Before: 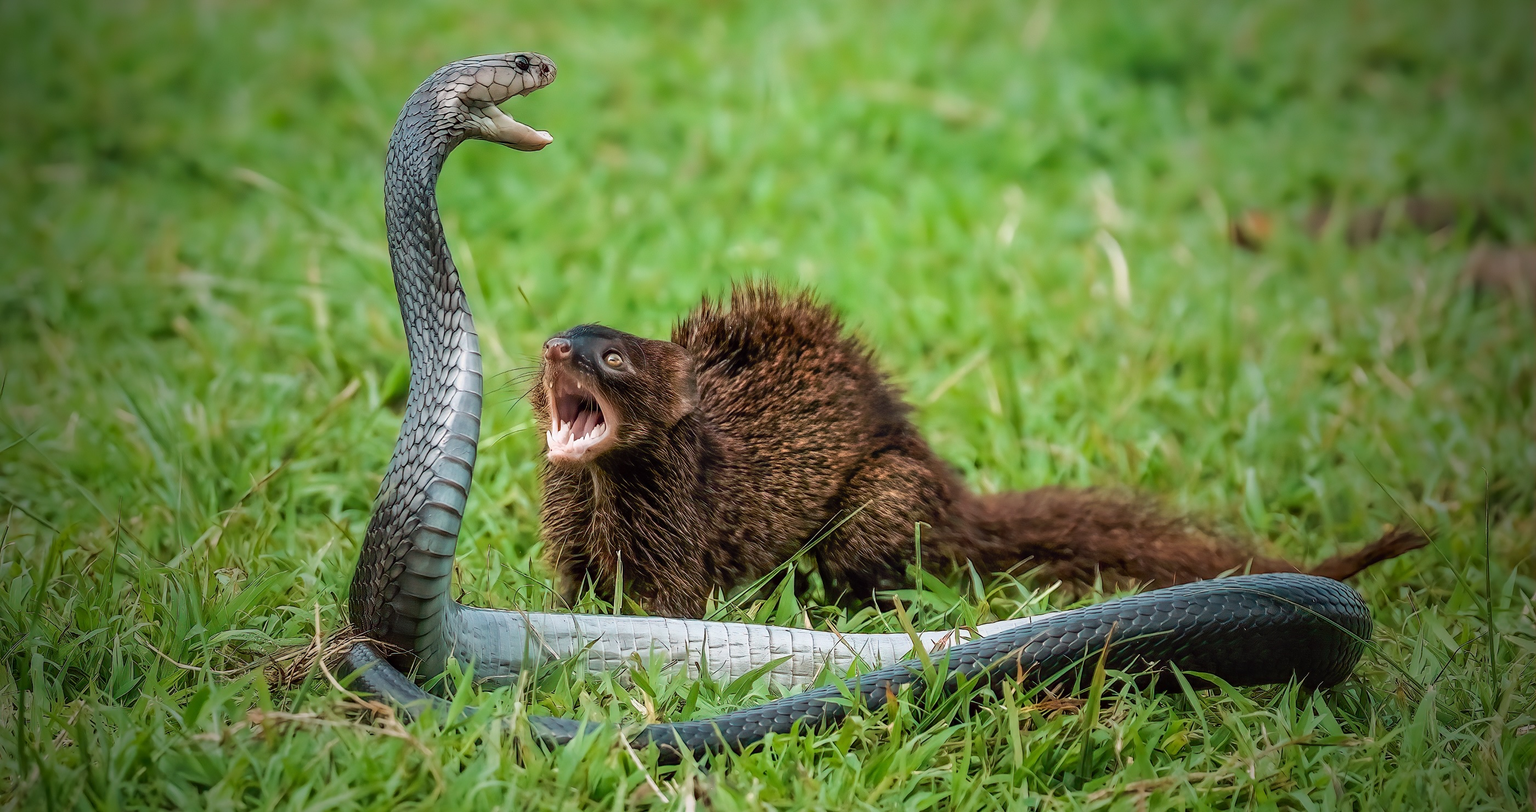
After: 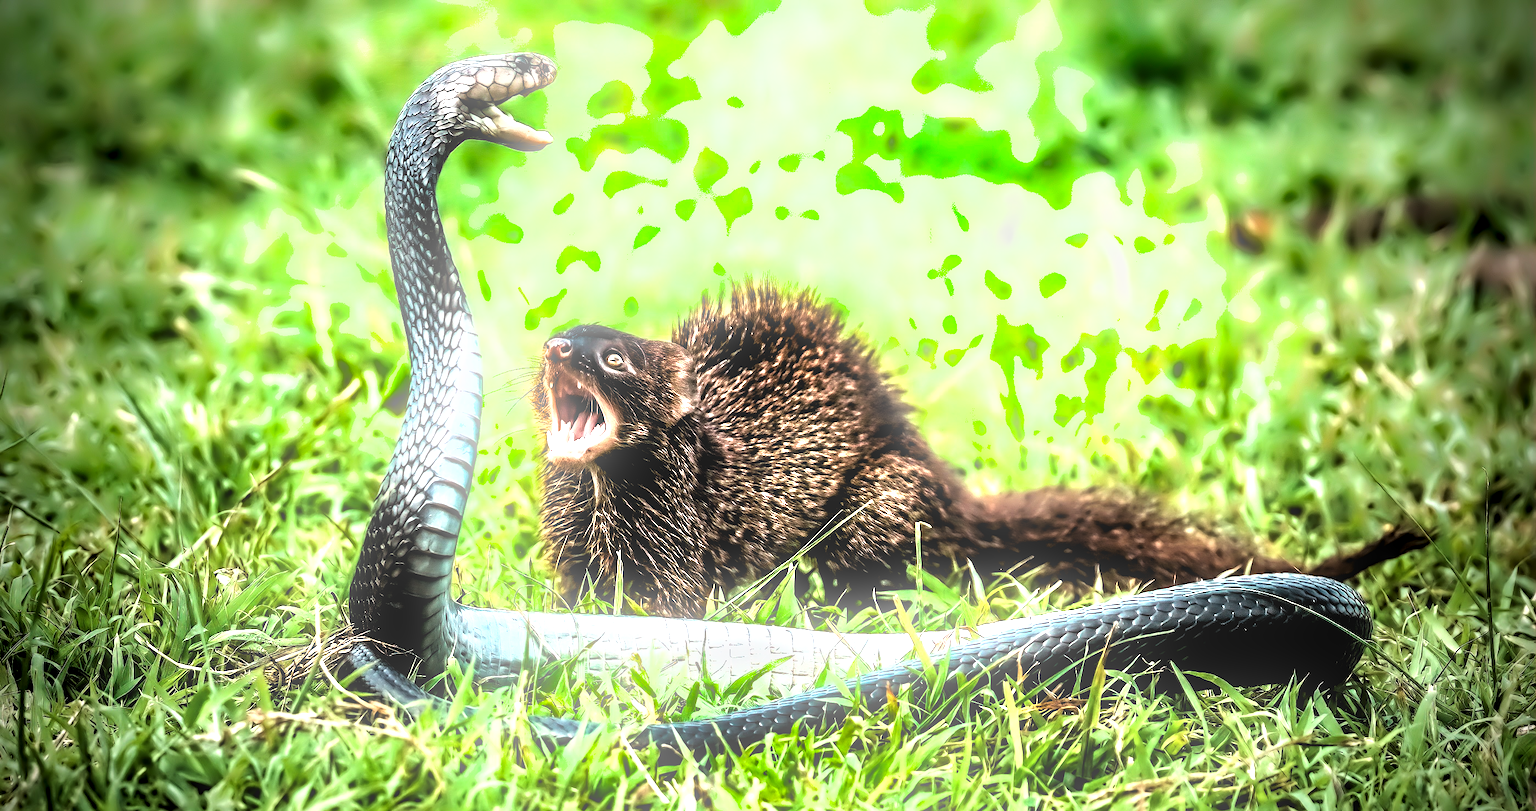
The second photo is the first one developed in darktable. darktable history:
contrast equalizer: y [[0.783, 0.666, 0.575, 0.77, 0.556, 0.501], [0.5 ×6], [0.5 ×6], [0, 0.02, 0.272, 0.399, 0.062, 0], [0 ×6]]
bloom: size 15%, threshold 97%, strength 7%
shadows and highlights: soften with gaussian
levels: levels [0.044, 0.475, 0.791]
local contrast: detail 130%
exposure: exposure 0.636 EV, compensate highlight preservation false
